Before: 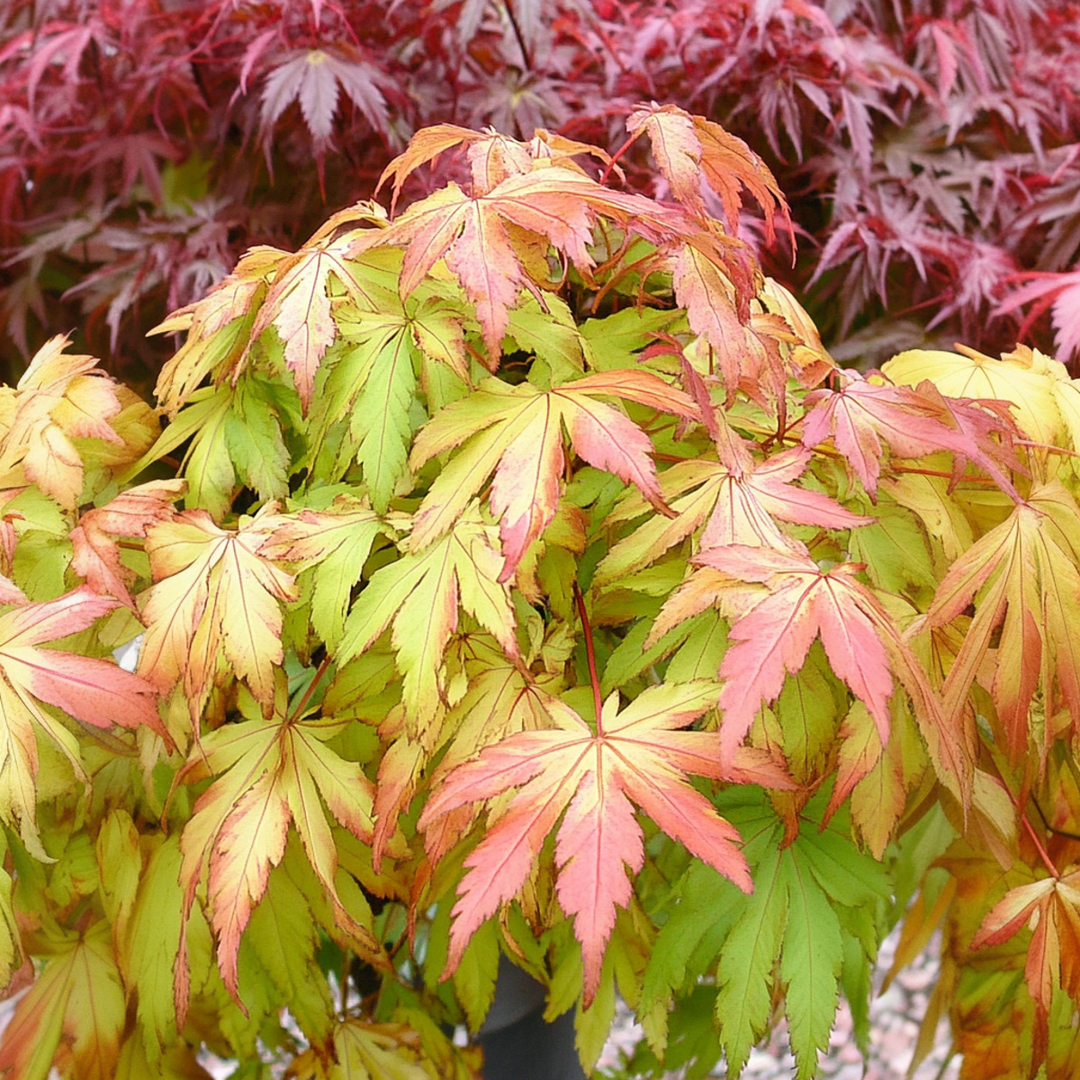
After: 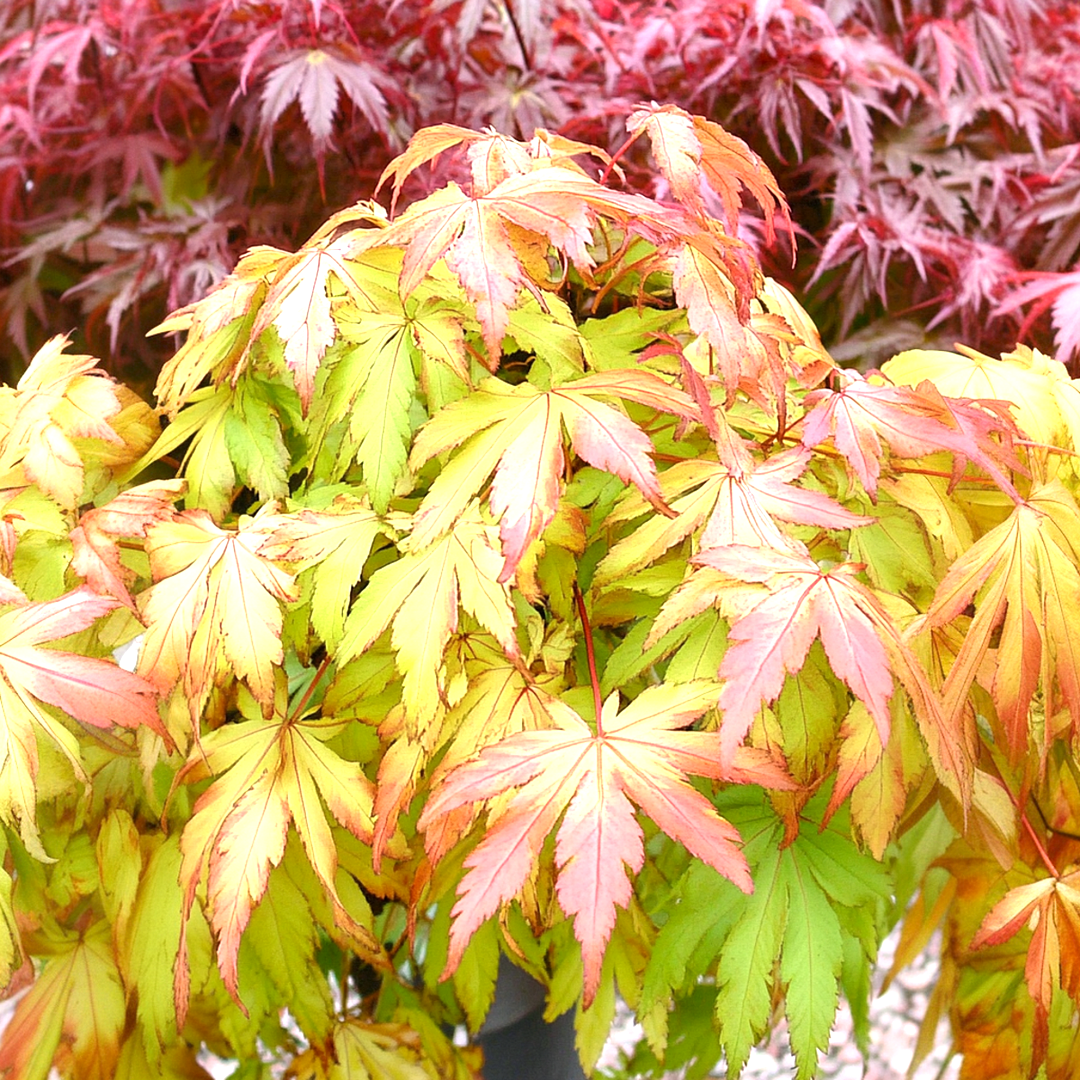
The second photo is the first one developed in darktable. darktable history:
base curve: curves: ch0 [(0, 0) (0.297, 0.298) (1, 1)], preserve colors none
exposure: black level correction 0.001, exposure 0.675 EV, compensate highlight preservation false
